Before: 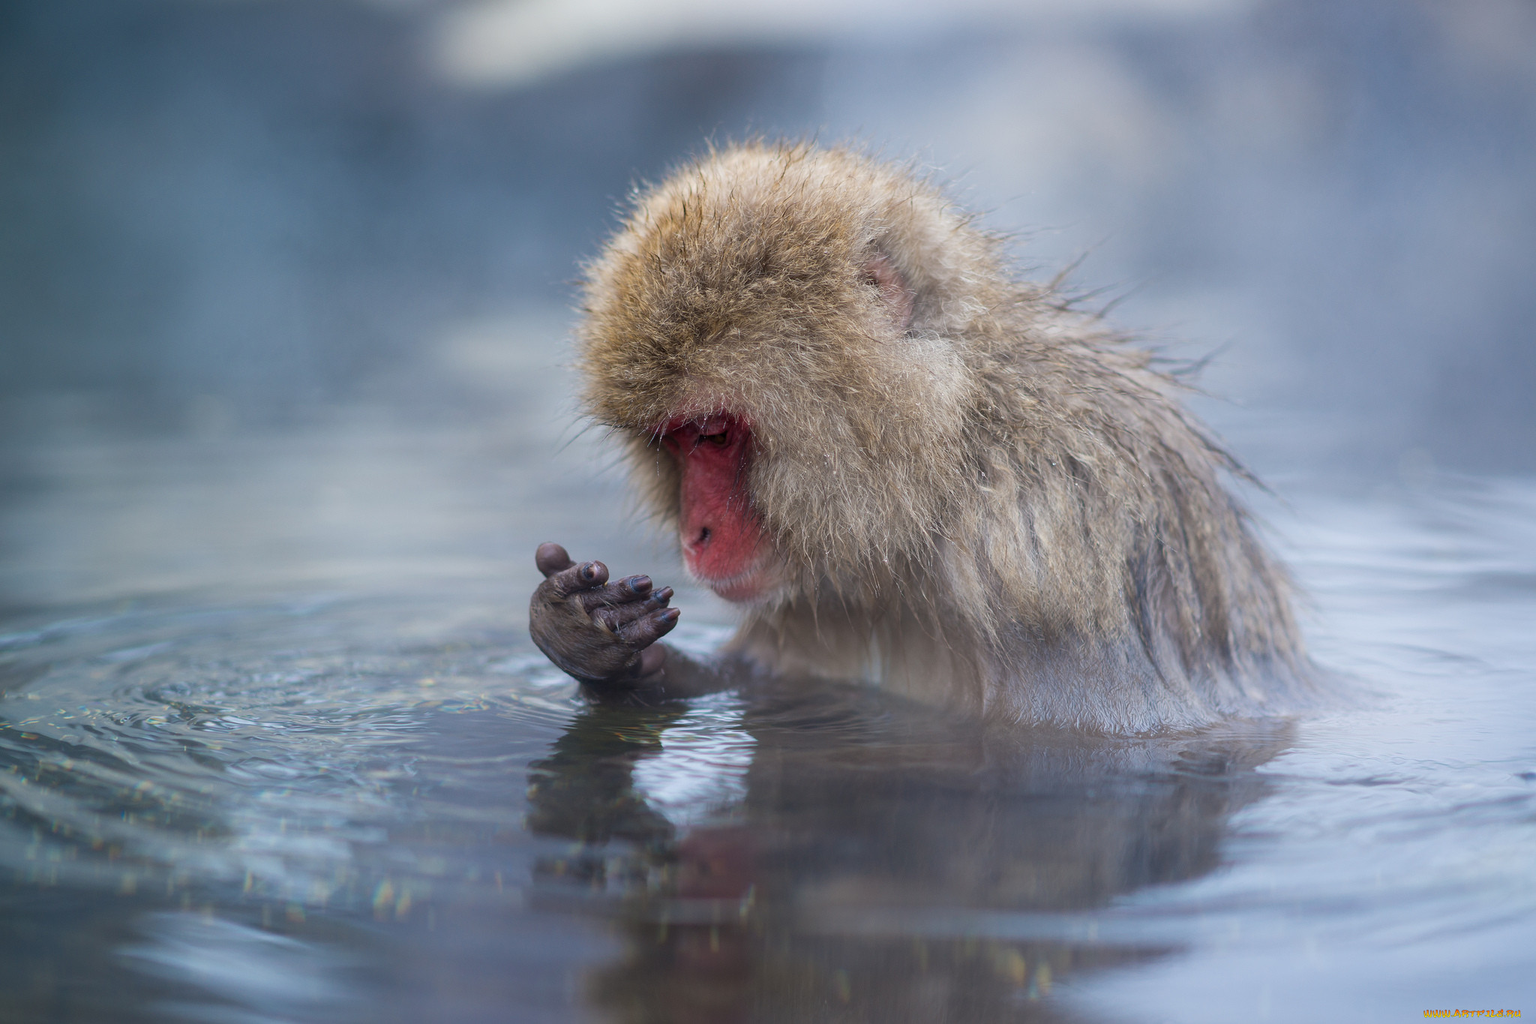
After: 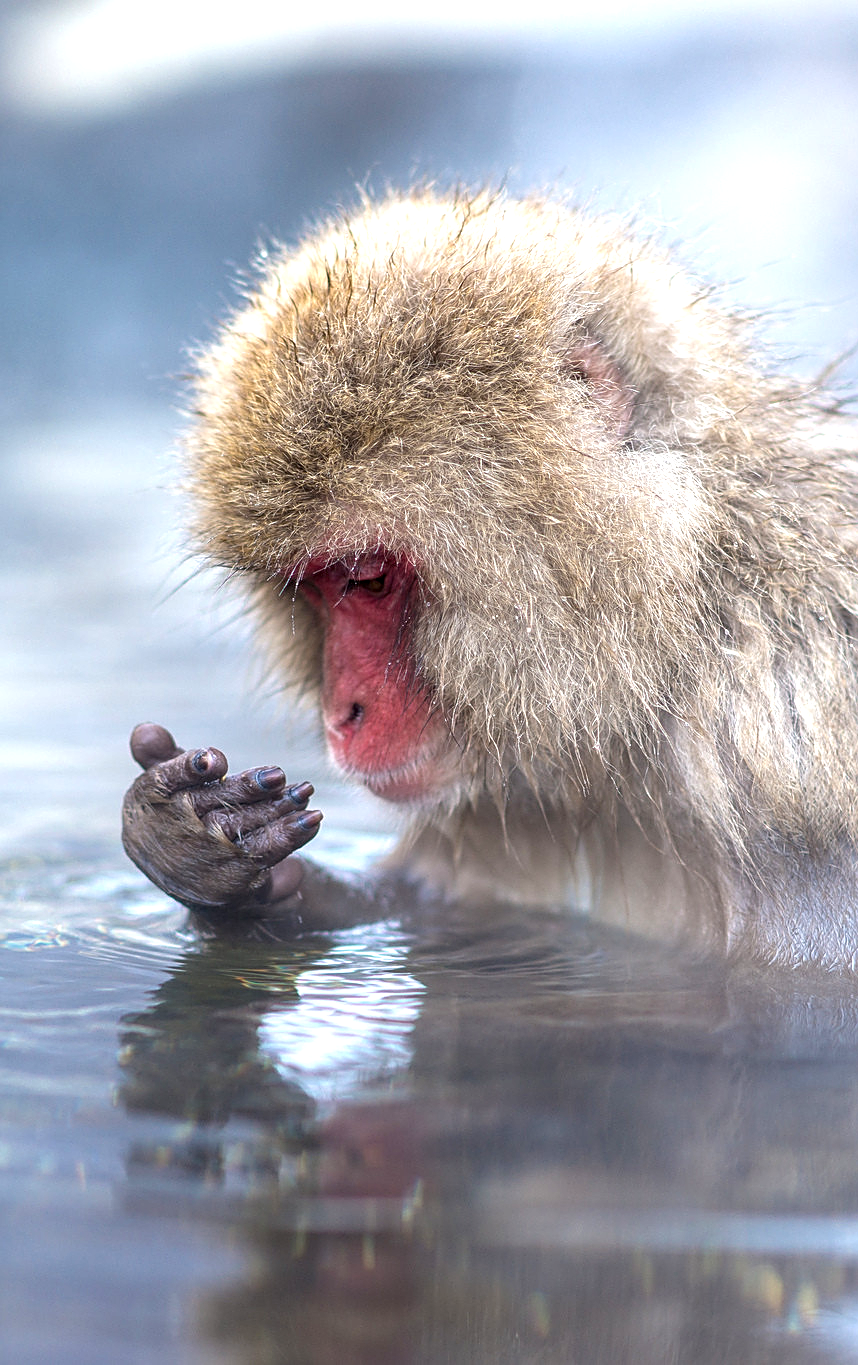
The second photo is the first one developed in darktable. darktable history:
sharpen: on, module defaults
local contrast: on, module defaults
crop: left 28.518%, right 29.445%
exposure: exposure 0.99 EV, compensate exposure bias true, compensate highlight preservation false
